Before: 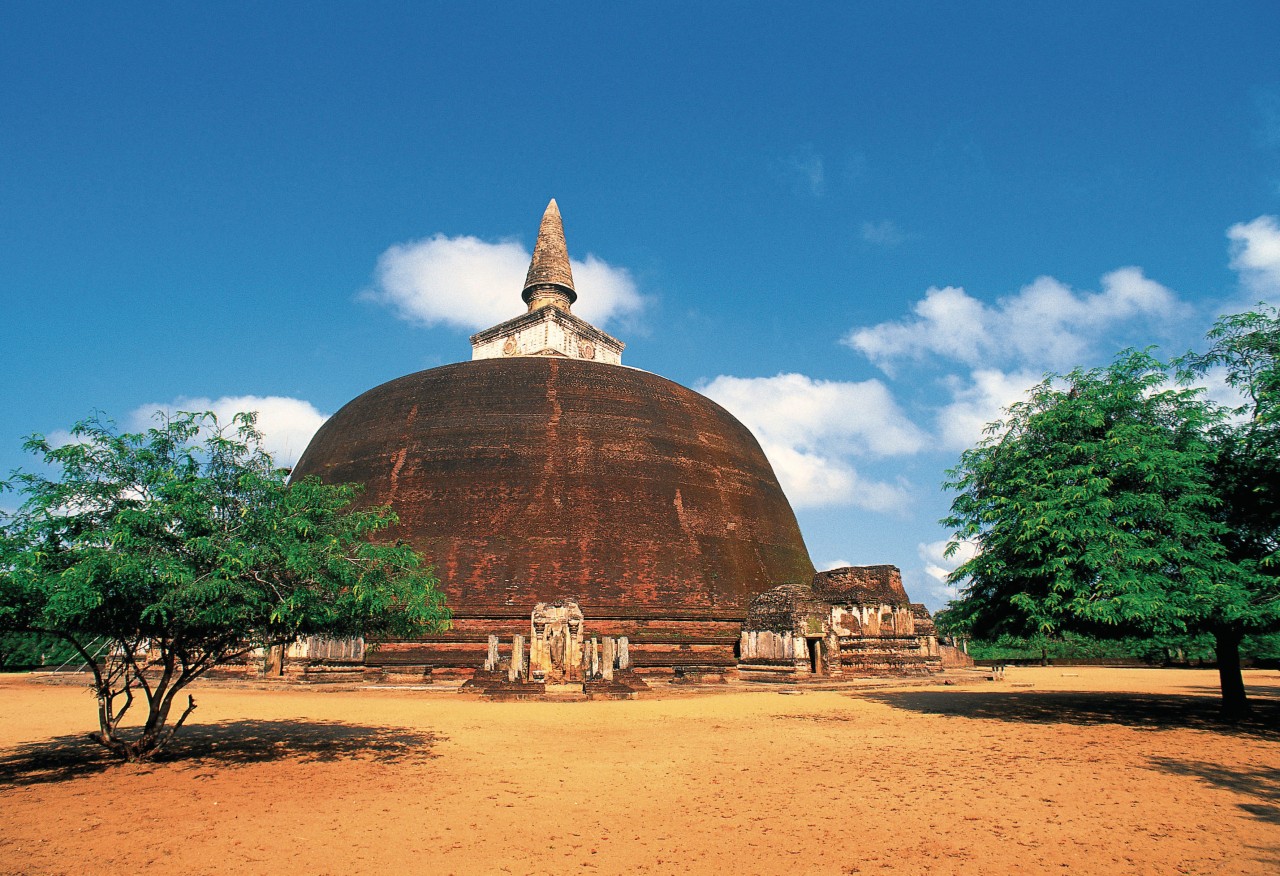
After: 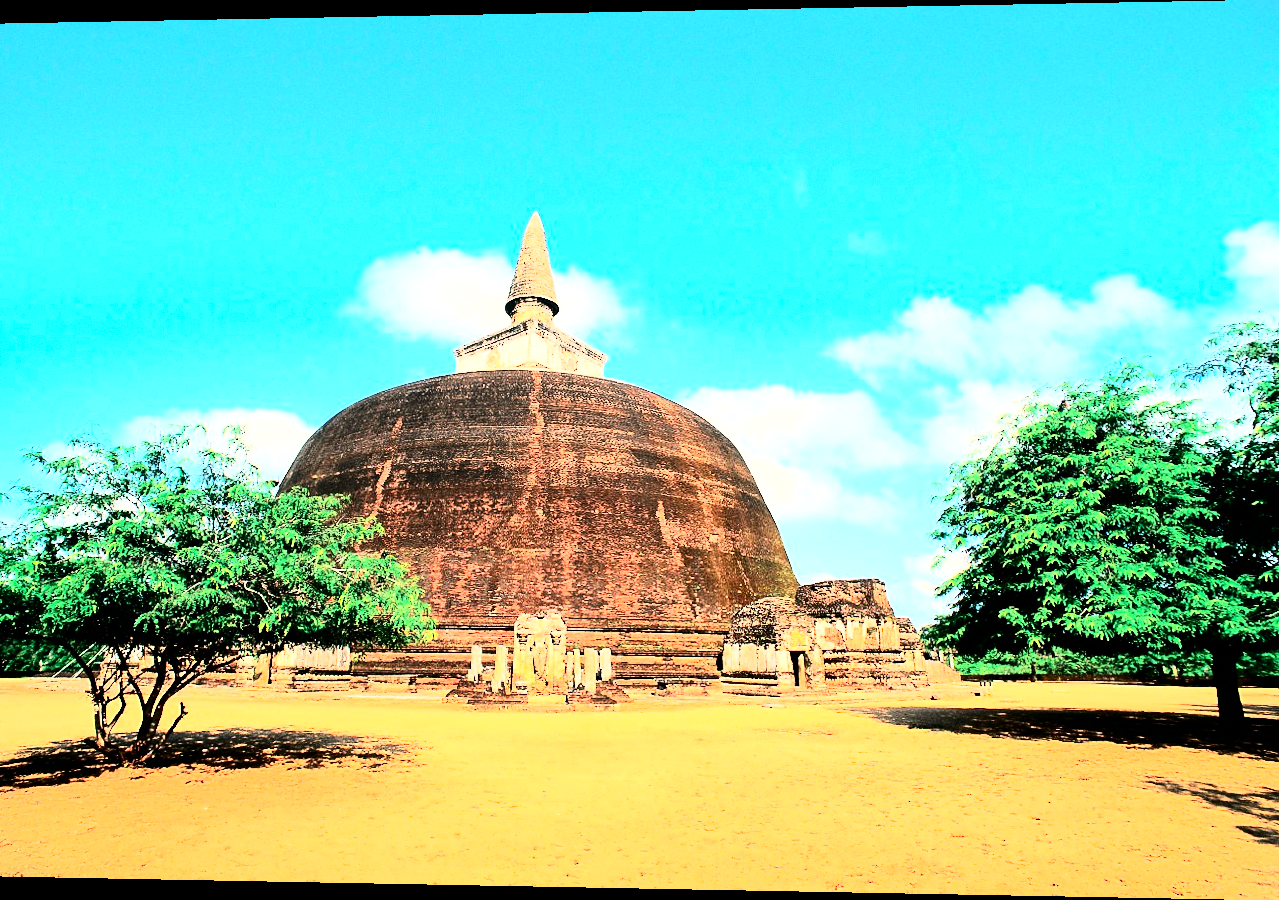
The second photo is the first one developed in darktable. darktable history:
rgb curve: curves: ch0 [(0, 0) (0.21, 0.15) (0.24, 0.21) (0.5, 0.75) (0.75, 0.96) (0.89, 0.99) (1, 1)]; ch1 [(0, 0.02) (0.21, 0.13) (0.25, 0.2) (0.5, 0.67) (0.75, 0.9) (0.89, 0.97) (1, 1)]; ch2 [(0, 0.02) (0.21, 0.13) (0.25, 0.2) (0.5, 0.67) (0.75, 0.9) (0.89, 0.97) (1, 1)], compensate middle gray true
rotate and perspective: lens shift (horizontal) -0.055, automatic cropping off
contrast brightness saturation: contrast 0.32, brightness -0.08, saturation 0.17
exposure: exposure 0.722 EV, compensate highlight preservation false
